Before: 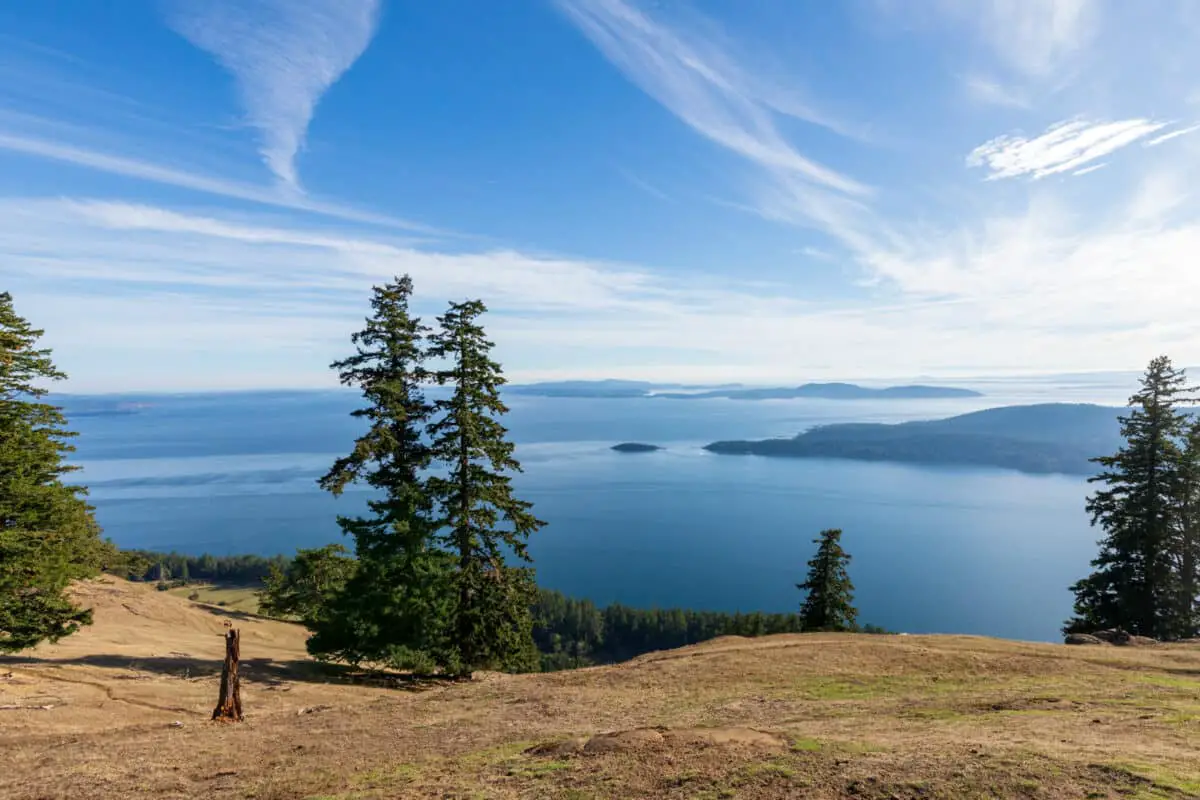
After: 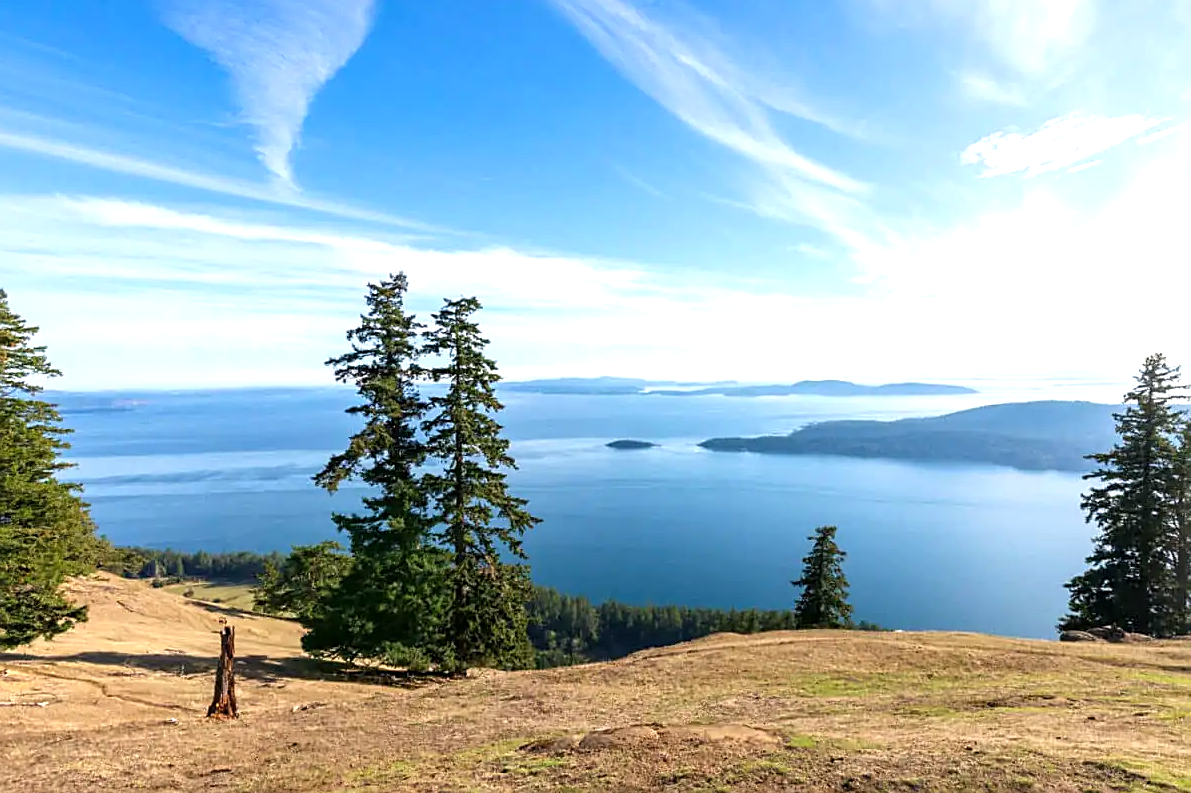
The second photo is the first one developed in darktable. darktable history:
sharpen: on, module defaults
crop: left 0.434%, top 0.485%, right 0.244%, bottom 0.386%
exposure: exposure 0.507 EV, compensate highlight preservation false
levels: levels [0, 0.474, 0.947]
